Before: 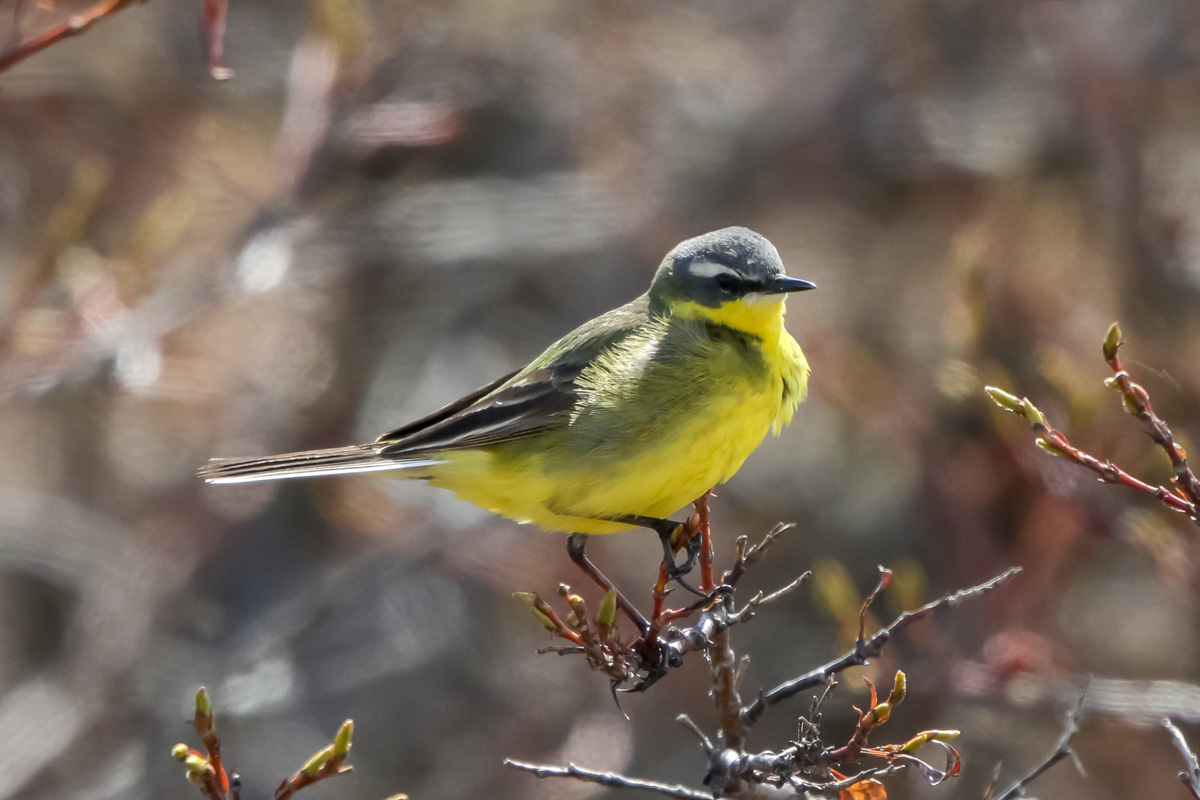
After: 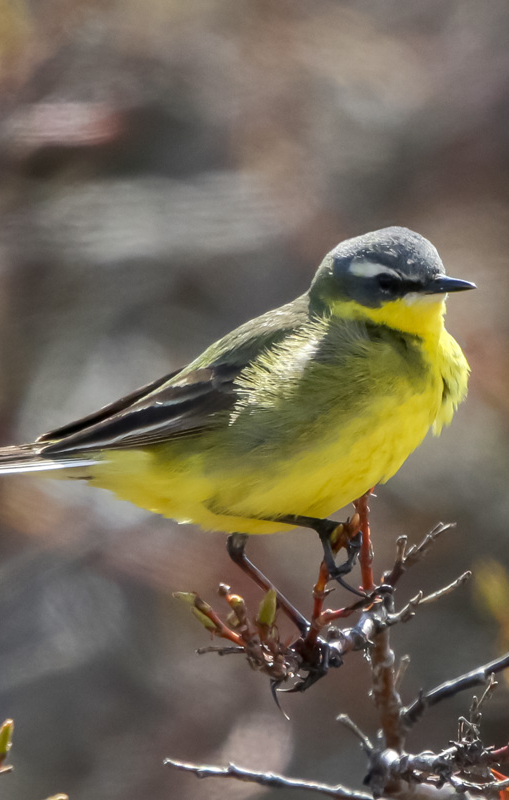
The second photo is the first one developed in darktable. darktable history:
crop: left 28.408%, right 29.168%
